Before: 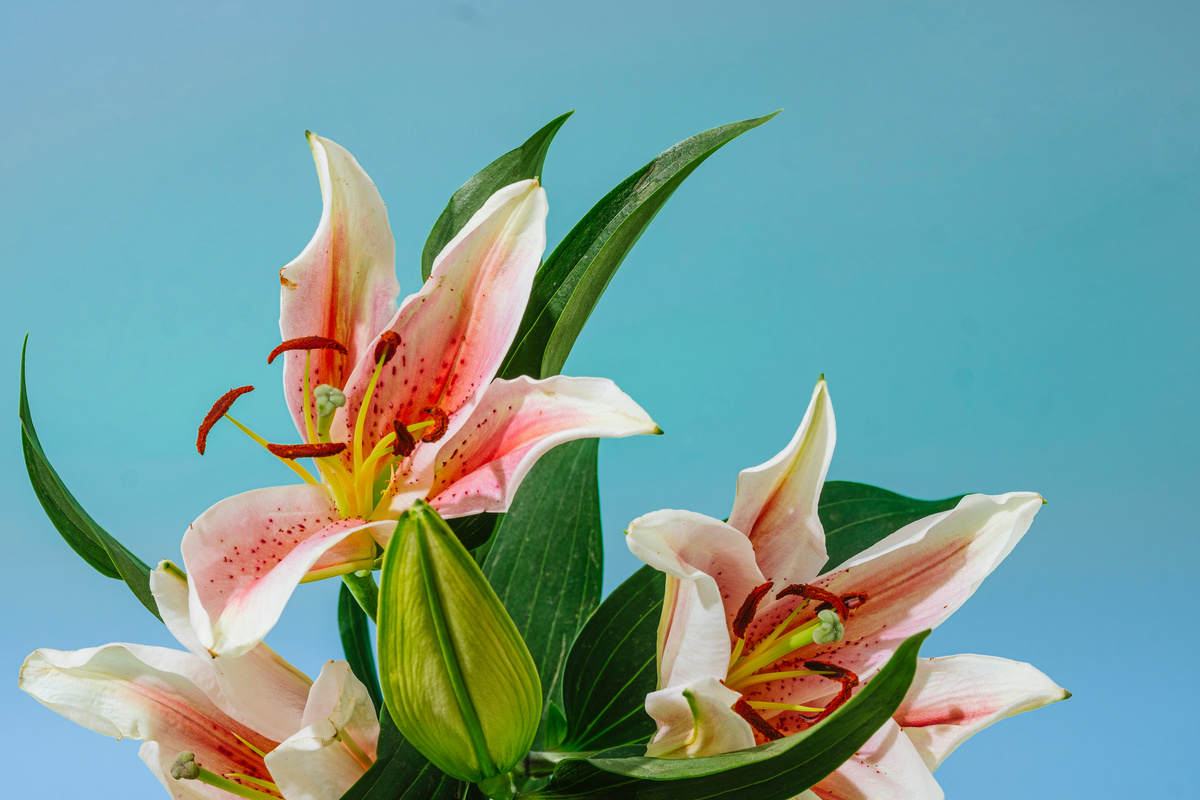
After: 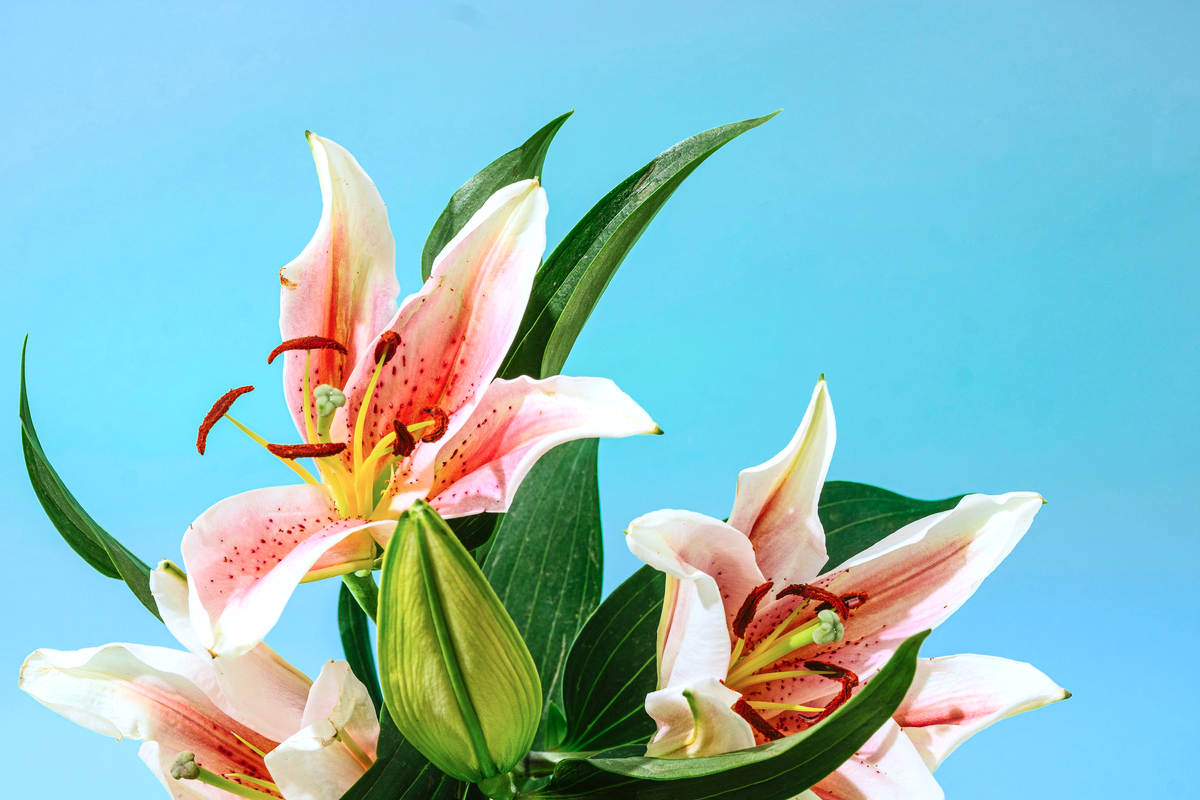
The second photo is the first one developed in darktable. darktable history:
color correction: highlights a* -0.693, highlights b* -8.13
tone equalizer: -8 EV -0.433 EV, -7 EV -0.39 EV, -6 EV -0.37 EV, -5 EV -0.241 EV, -3 EV 0.207 EV, -2 EV 0.341 EV, -1 EV 0.379 EV, +0 EV 0.4 EV, smoothing diameter 24.82%, edges refinement/feathering 11.52, preserve details guided filter
contrast brightness saturation: contrast 0.152, brightness 0.044
